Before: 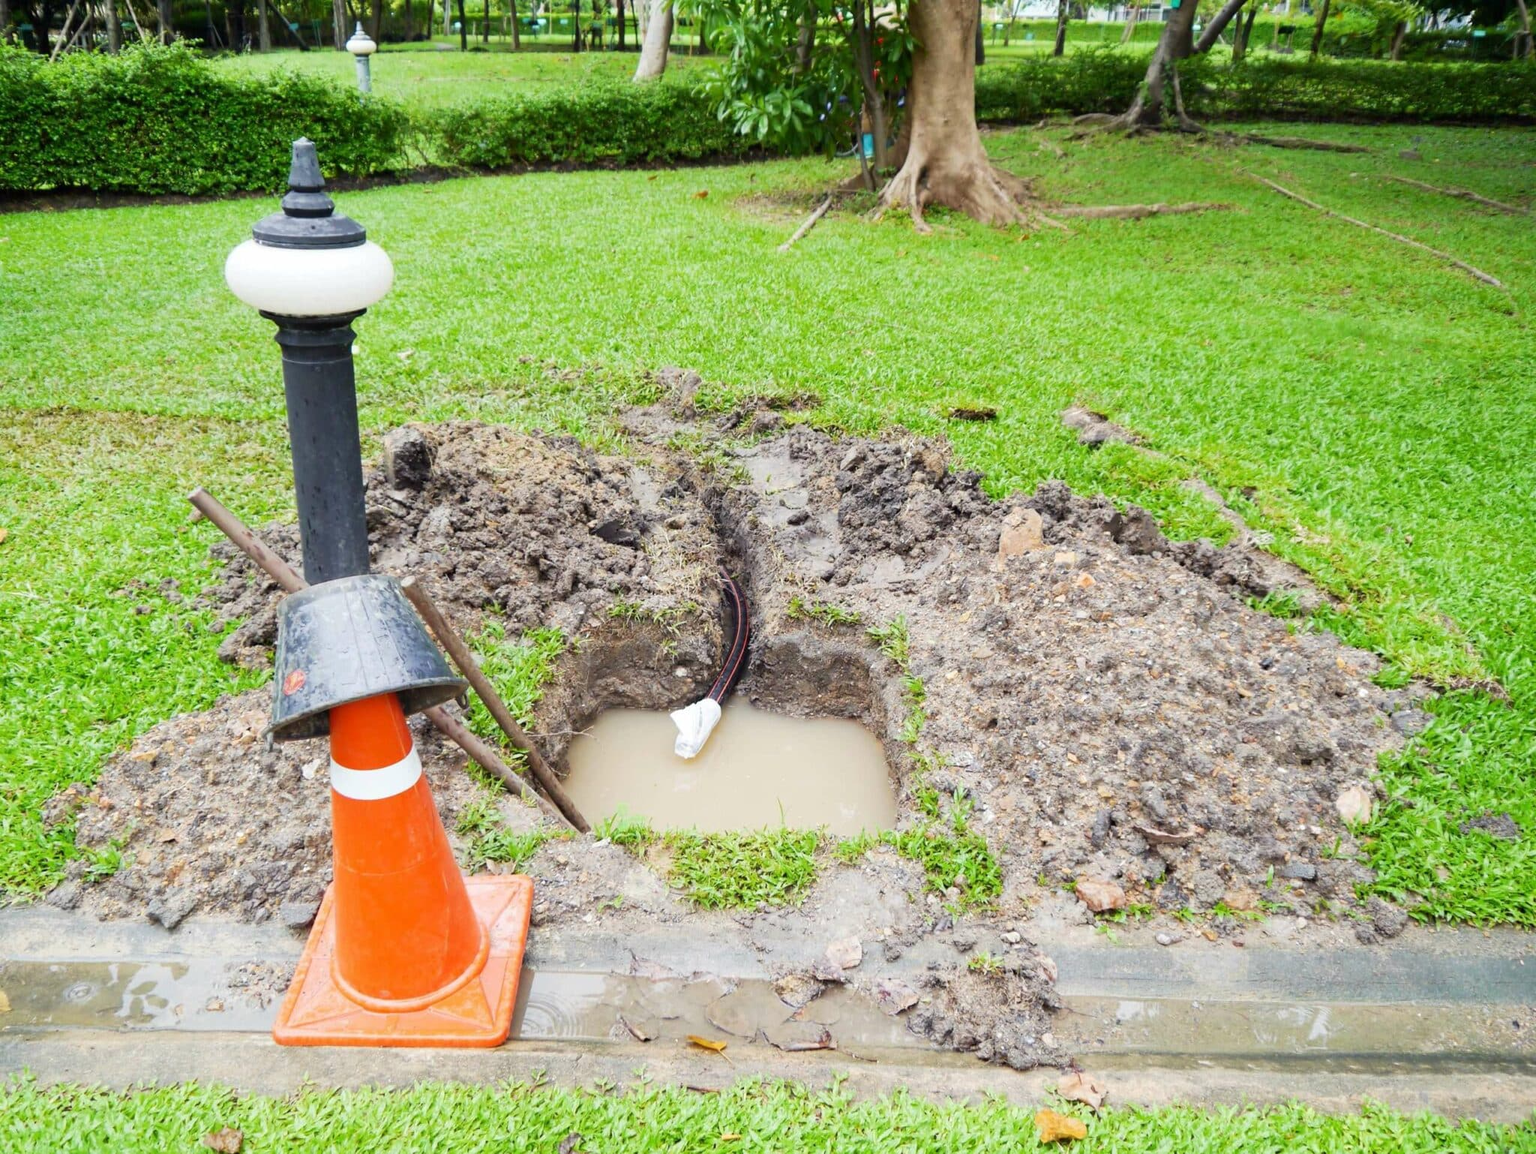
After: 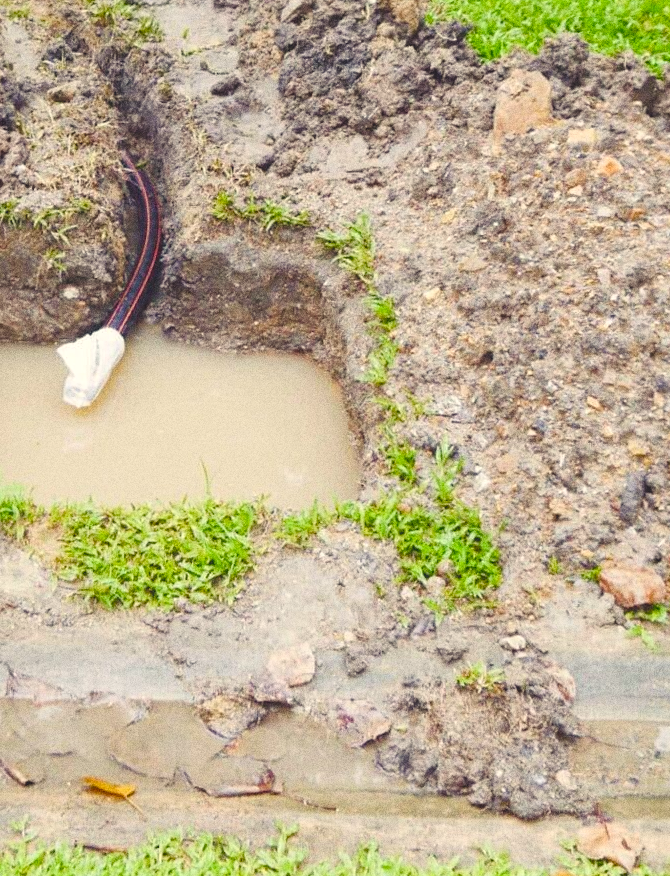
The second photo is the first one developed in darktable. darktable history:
grain: coarseness 0.09 ISO, strength 40%
crop: left 40.878%, top 39.176%, right 25.993%, bottom 3.081%
rotate and perspective: rotation -0.45°, automatic cropping original format, crop left 0.008, crop right 0.992, crop top 0.012, crop bottom 0.988
color balance rgb: shadows lift › chroma 3%, shadows lift › hue 280.8°, power › hue 330°, highlights gain › chroma 3%, highlights gain › hue 75.6°, global offset › luminance 2%, perceptual saturation grading › global saturation 20%, perceptual saturation grading › highlights -25%, perceptual saturation grading › shadows 50%, global vibrance 20.33%
